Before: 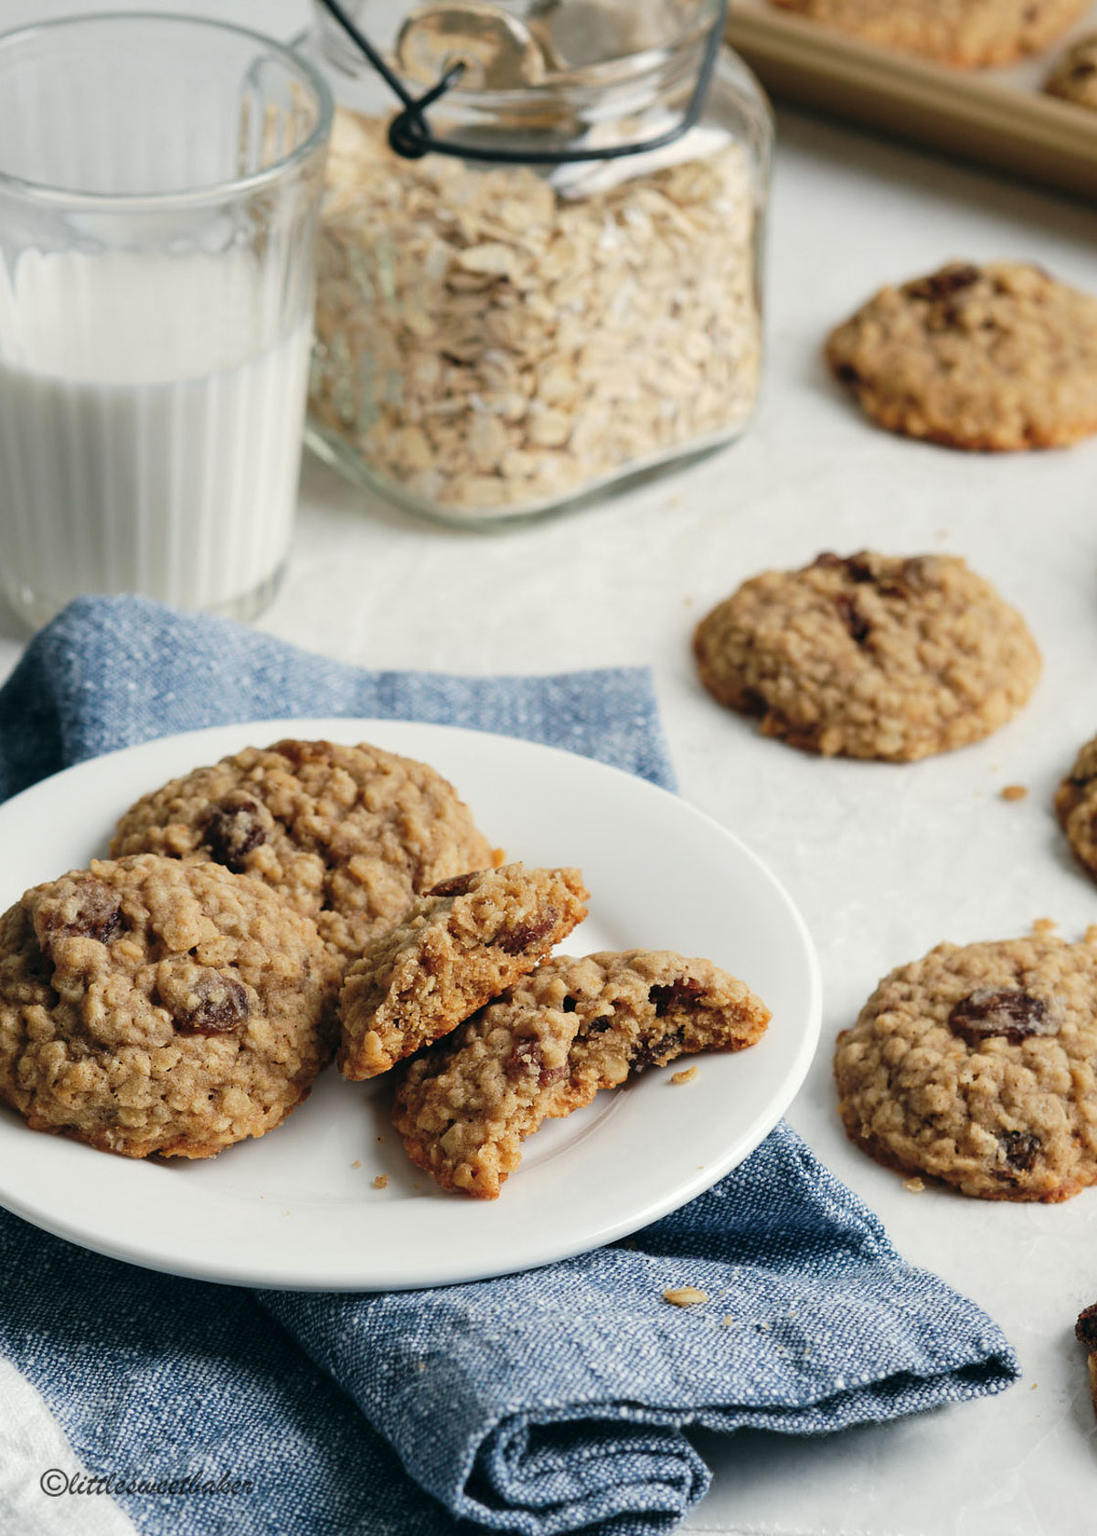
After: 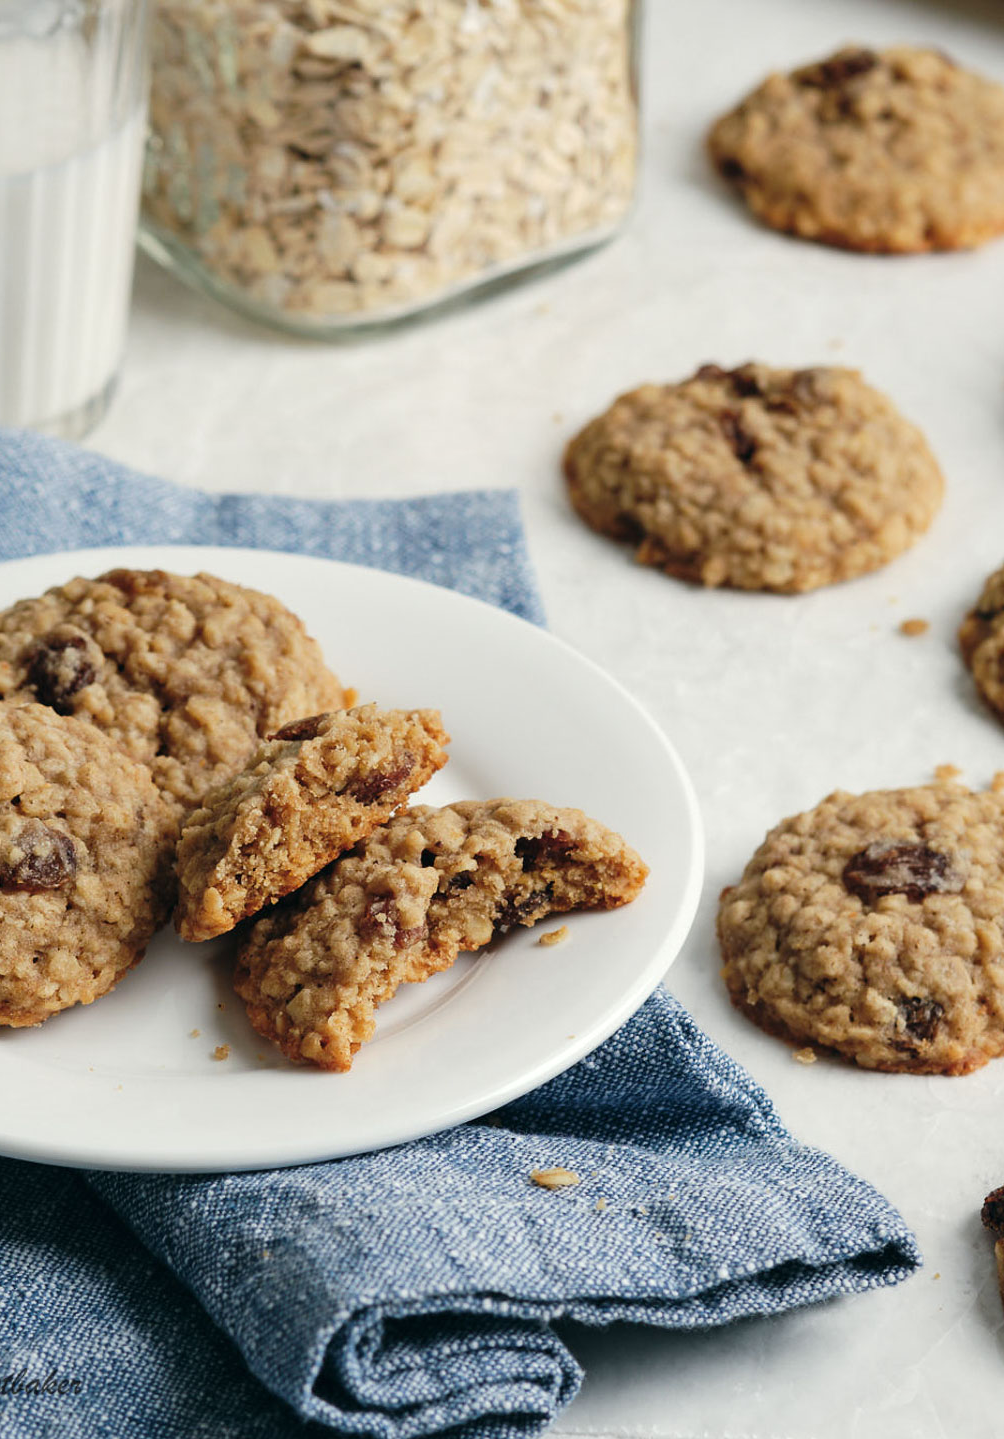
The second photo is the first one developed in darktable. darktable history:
tone equalizer: mask exposure compensation -0.501 EV
crop: left 16.3%, top 14.335%
